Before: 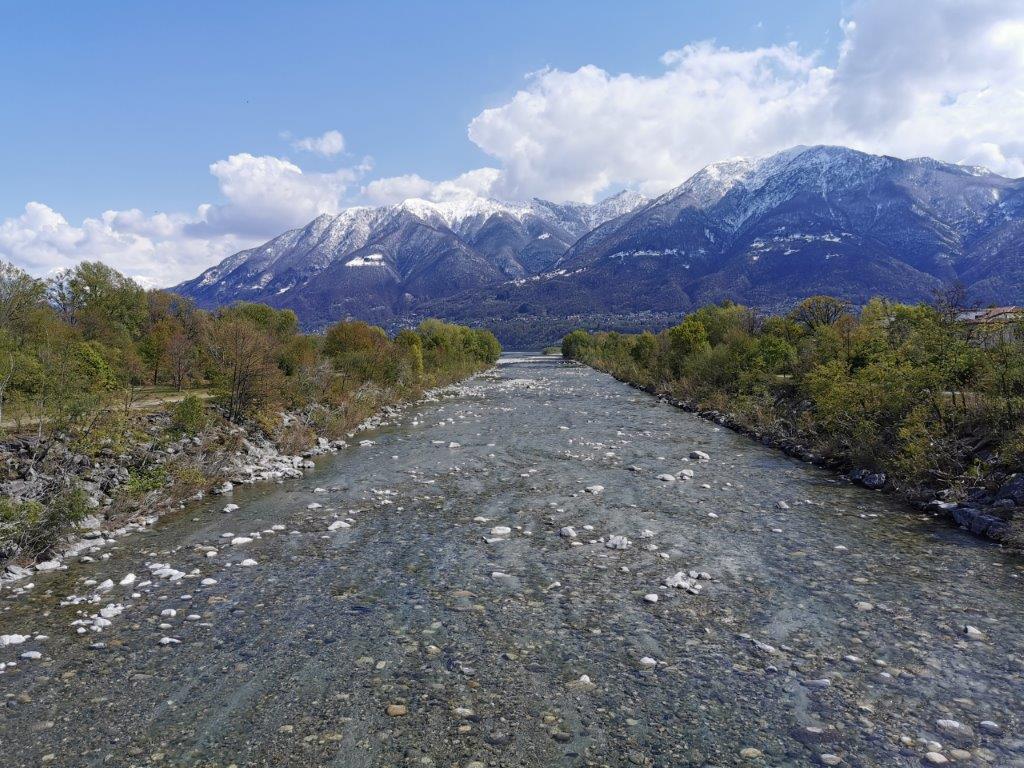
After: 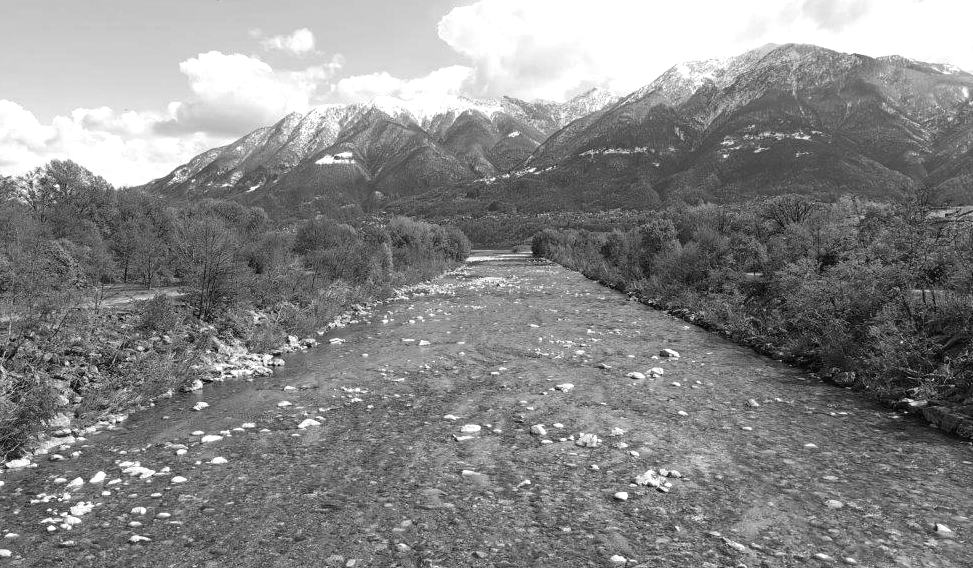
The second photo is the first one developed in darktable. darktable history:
crop and rotate: left 2.991%, top 13.302%, right 1.981%, bottom 12.636%
tone equalizer: on, module defaults
contrast brightness saturation: saturation -0.05
exposure: black level correction 0, exposure 0.6 EV, compensate exposure bias true, compensate highlight preservation false
monochrome: a 32, b 64, size 2.3, highlights 1
